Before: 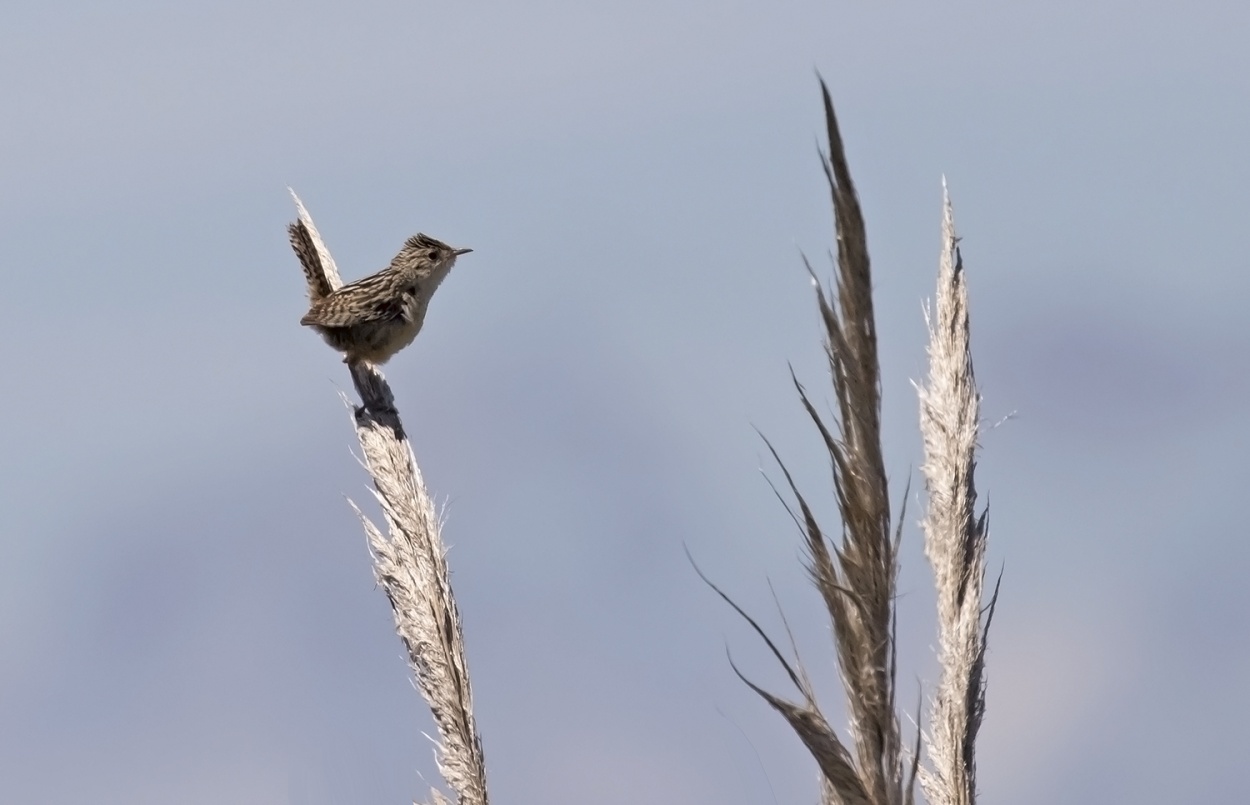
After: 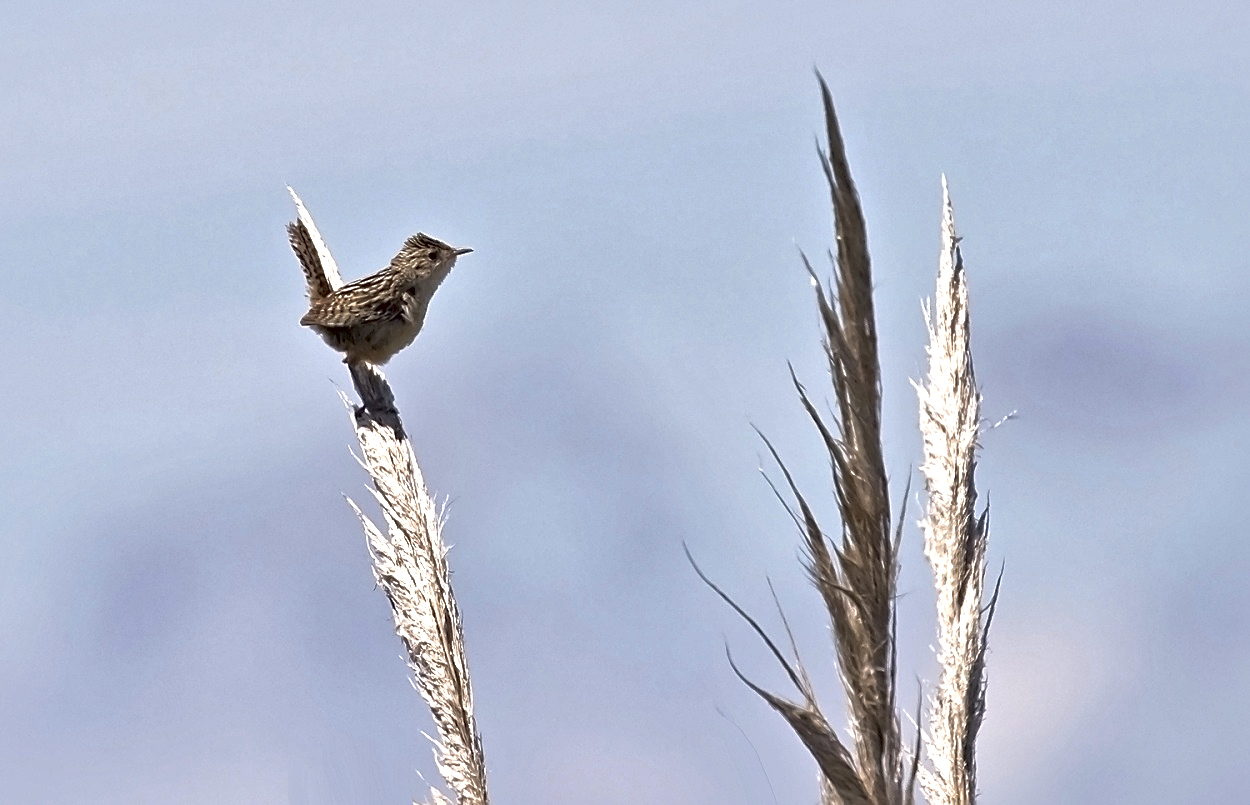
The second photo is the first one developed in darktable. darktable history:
sharpen: on, module defaults
local contrast: mode bilateral grid, contrast 20, coarseness 50, detail 150%, midtone range 0.2
tone equalizer: -8 EV 0.001 EV, -7 EV -0.002 EV, -6 EV 0.002 EV, -5 EV -0.03 EV, -4 EV -0.116 EV, -3 EV -0.169 EV, -2 EV 0.24 EV, -1 EV 0.702 EV, +0 EV 0.493 EV
shadows and highlights: on, module defaults
